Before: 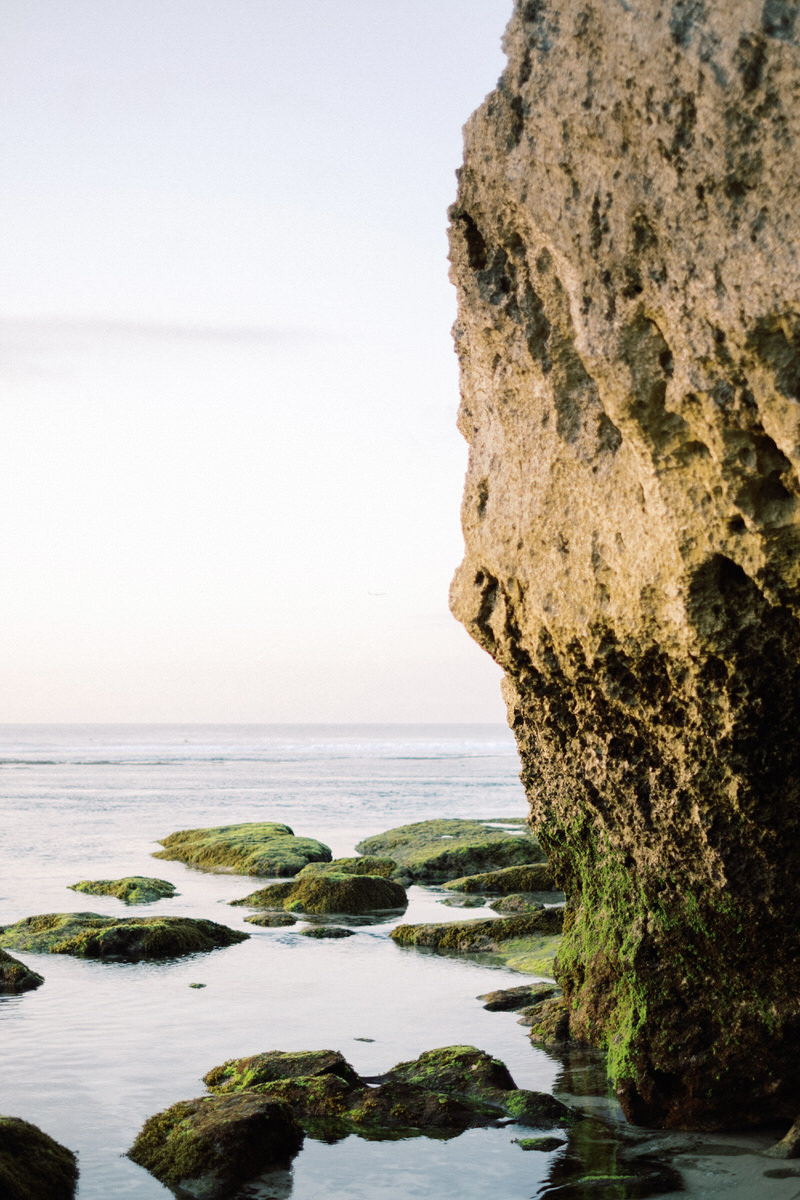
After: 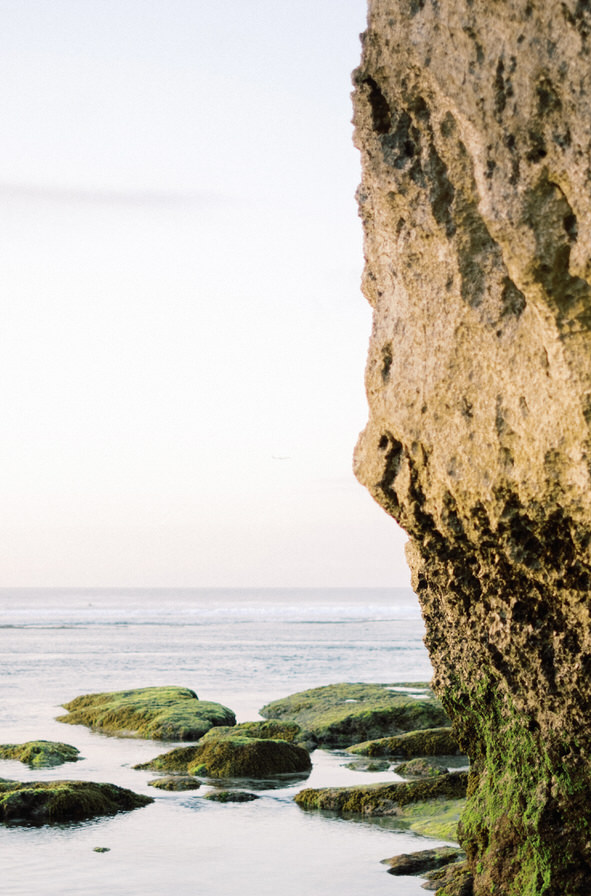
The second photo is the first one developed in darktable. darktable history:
crop and rotate: left 12.099%, top 11.346%, right 13.915%, bottom 13.906%
